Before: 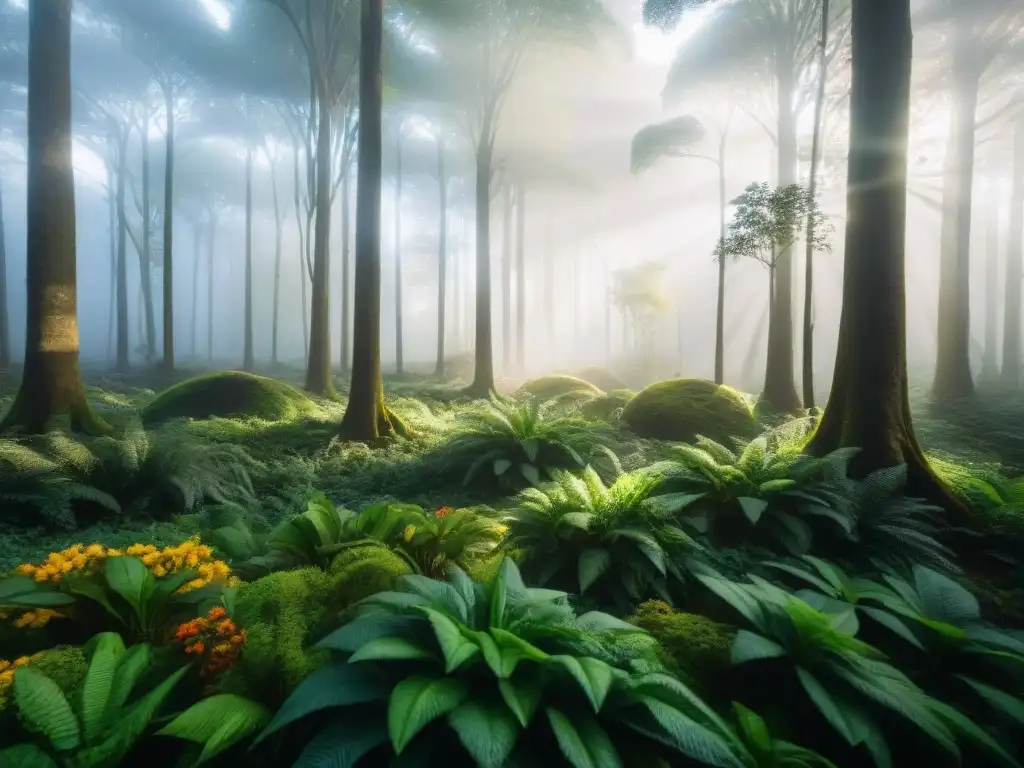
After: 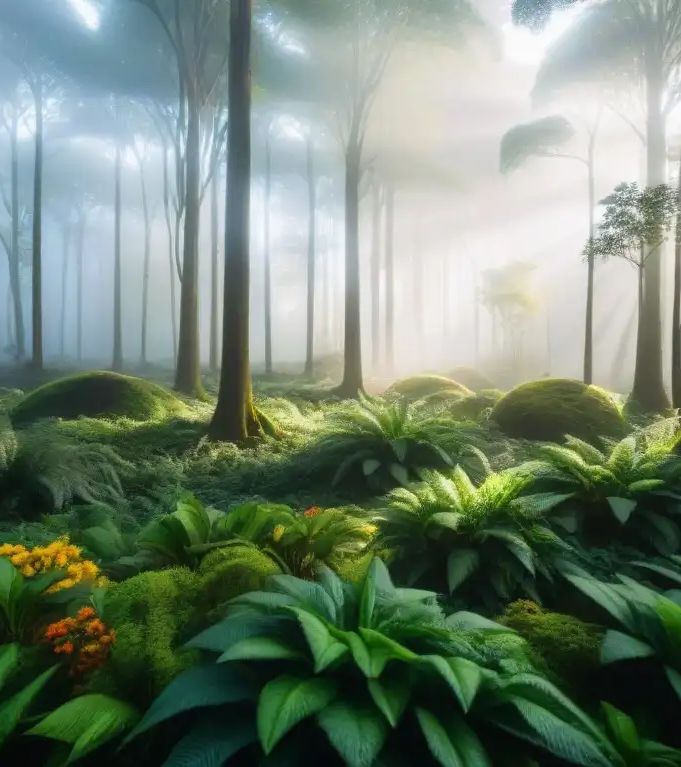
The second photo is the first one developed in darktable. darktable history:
crop and rotate: left 12.852%, right 20.637%
